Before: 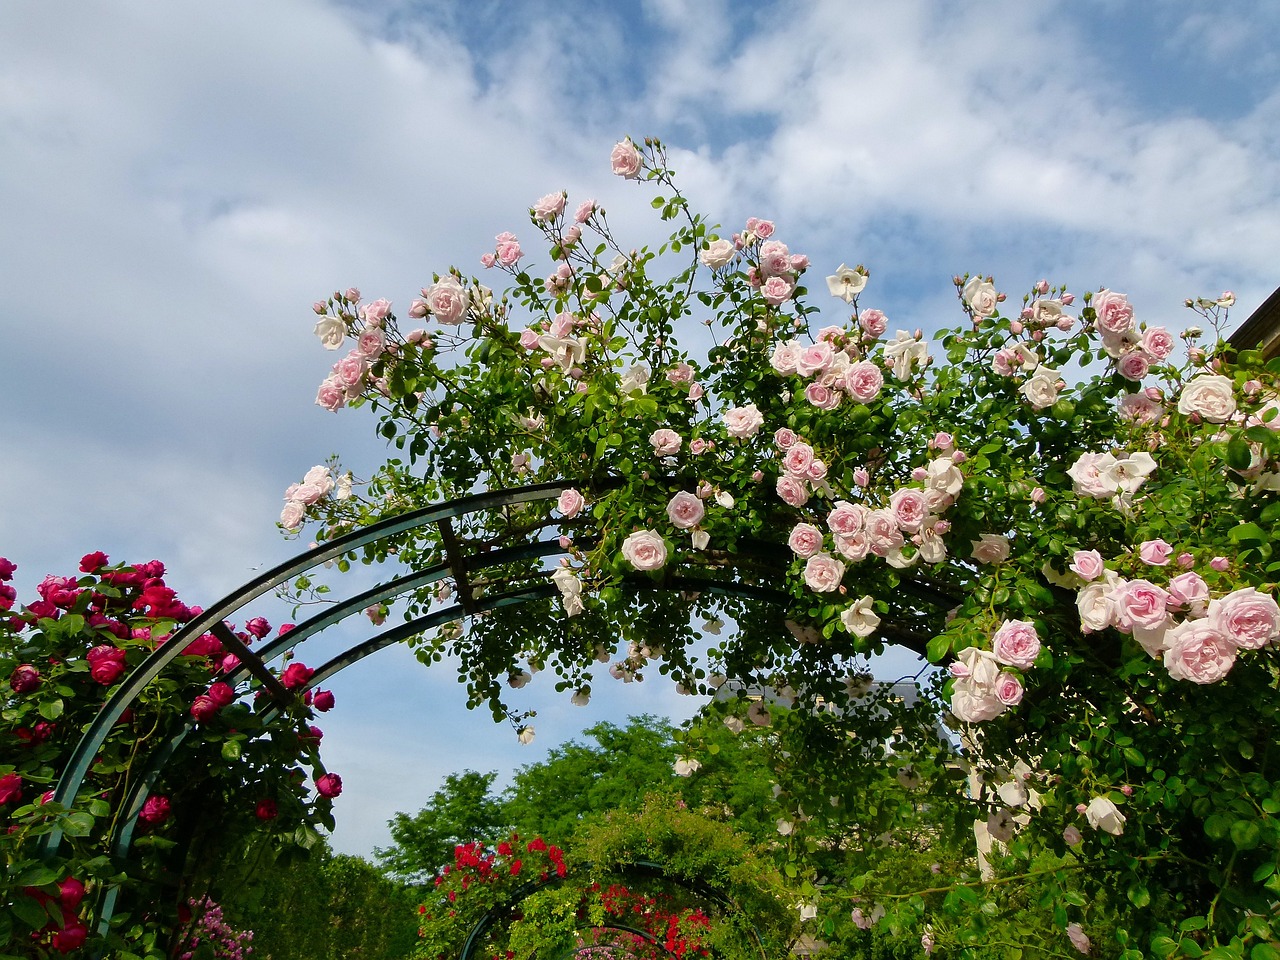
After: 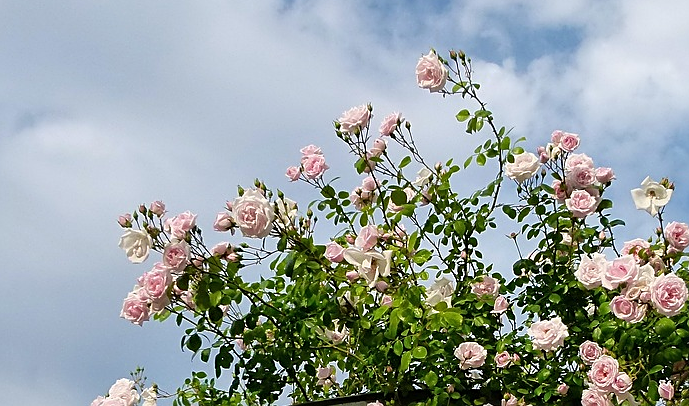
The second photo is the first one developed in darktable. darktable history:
sharpen: on, module defaults
tone equalizer: on, module defaults
crop: left 15.306%, top 9.065%, right 30.789%, bottom 48.638%
